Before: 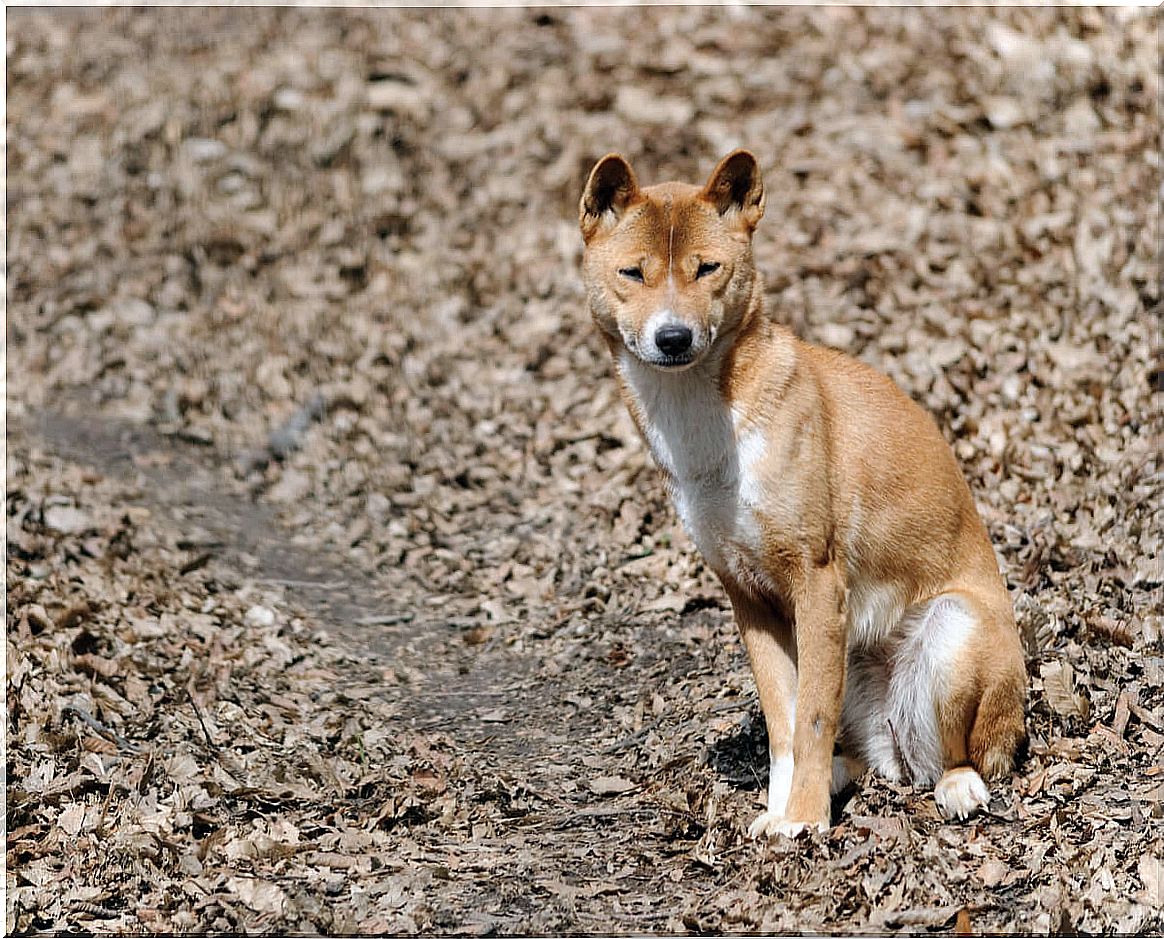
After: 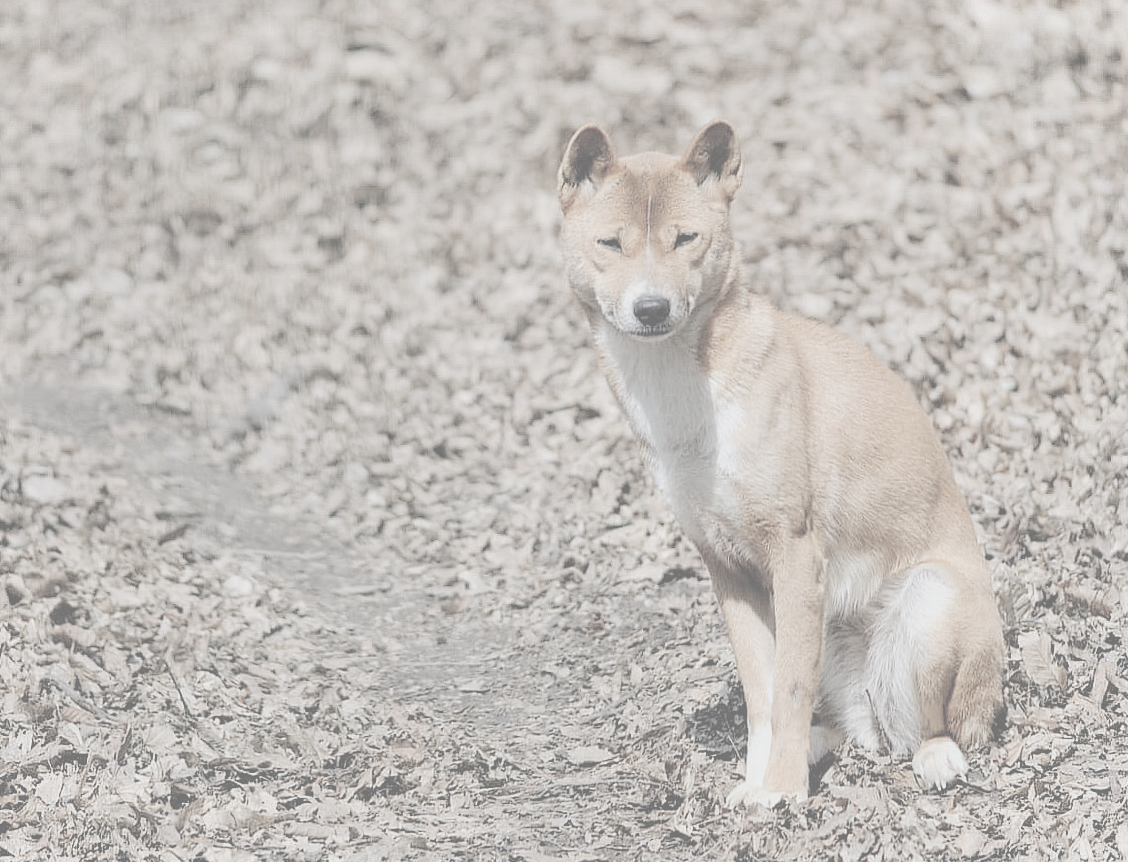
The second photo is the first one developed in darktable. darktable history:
contrast brightness saturation: contrast -0.32, brightness 0.75, saturation -0.78
crop: left 1.964%, top 3.251%, right 1.122%, bottom 4.933%
